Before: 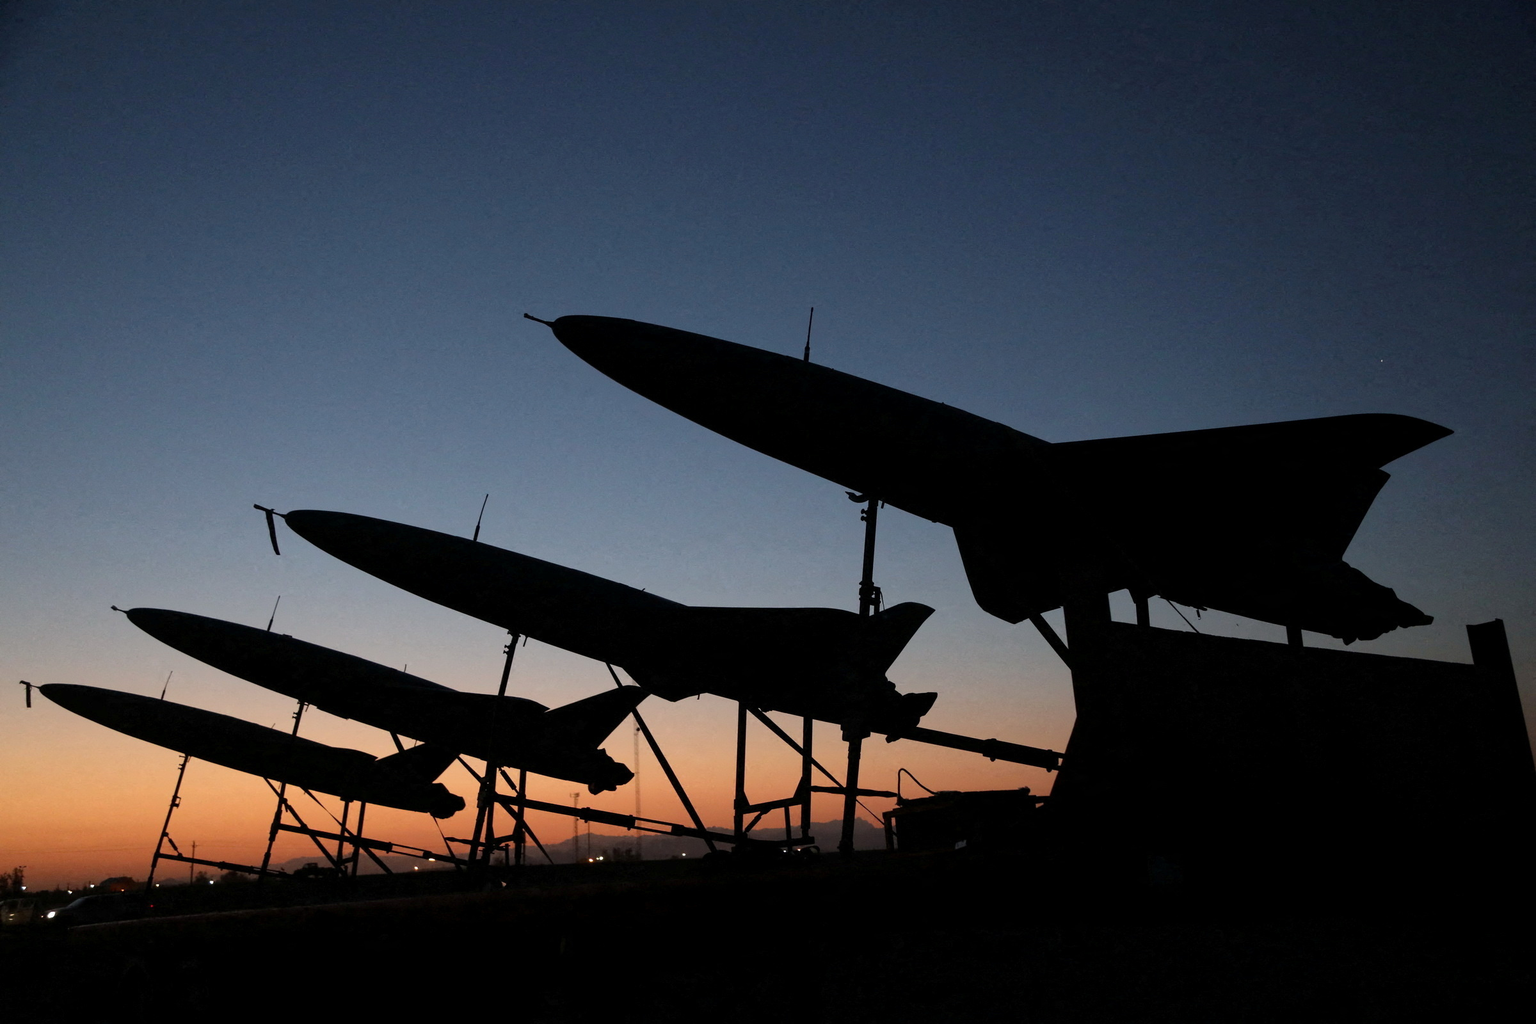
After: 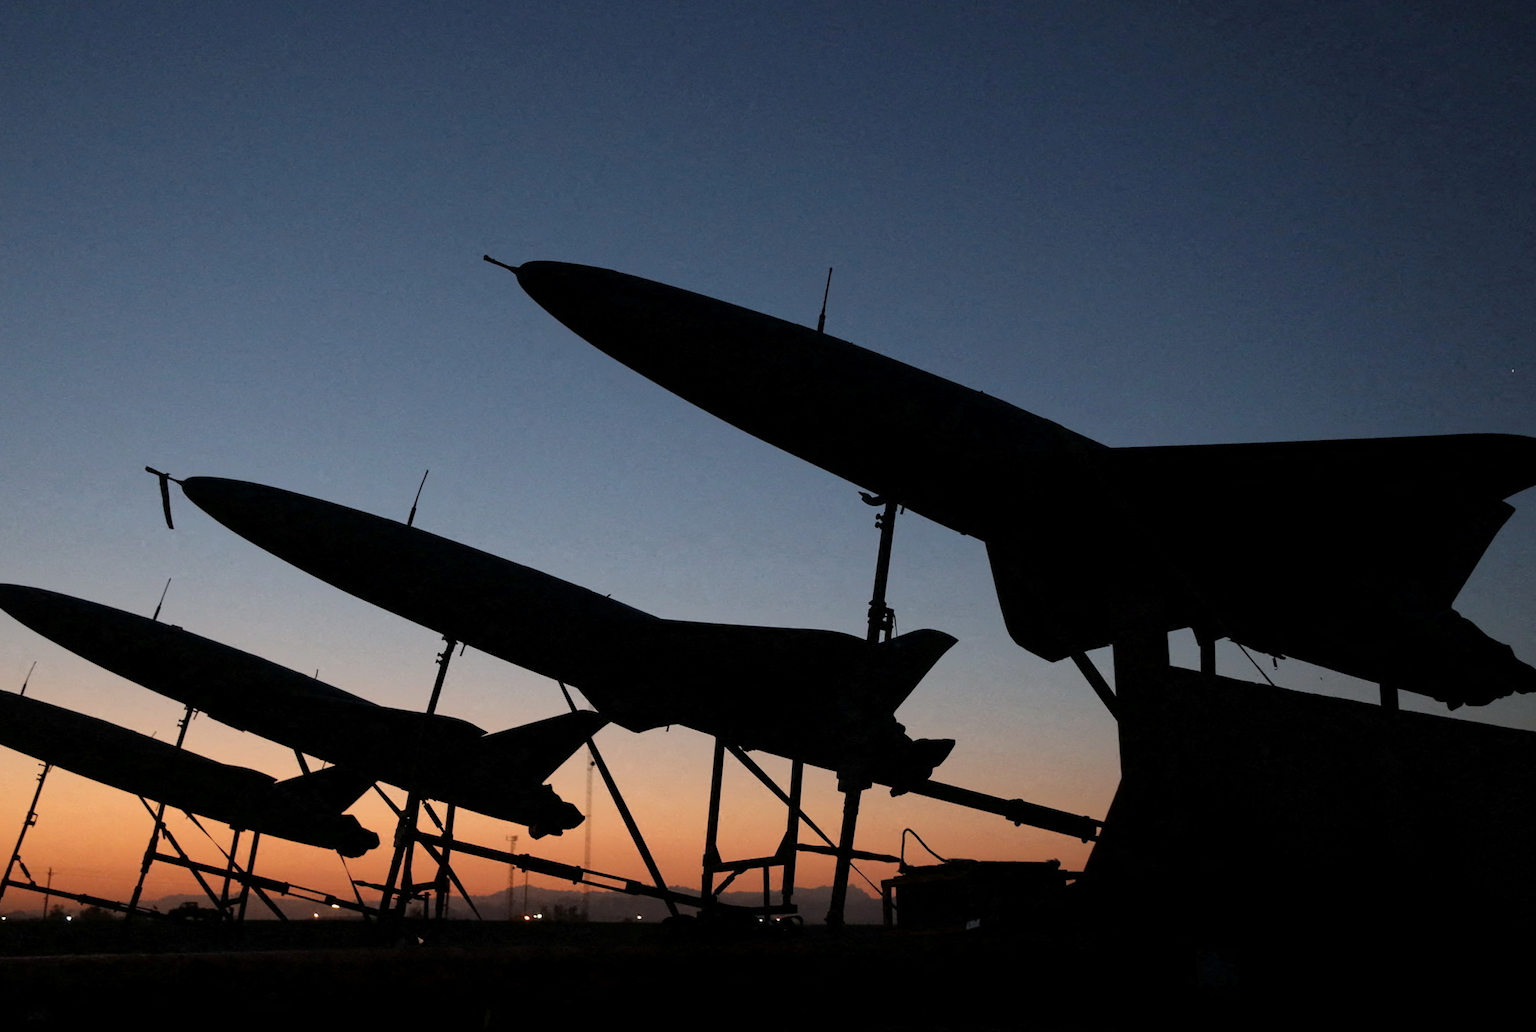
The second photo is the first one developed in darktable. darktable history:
crop and rotate: angle -3.25°, left 5.319%, top 5.209%, right 4.768%, bottom 4.17%
